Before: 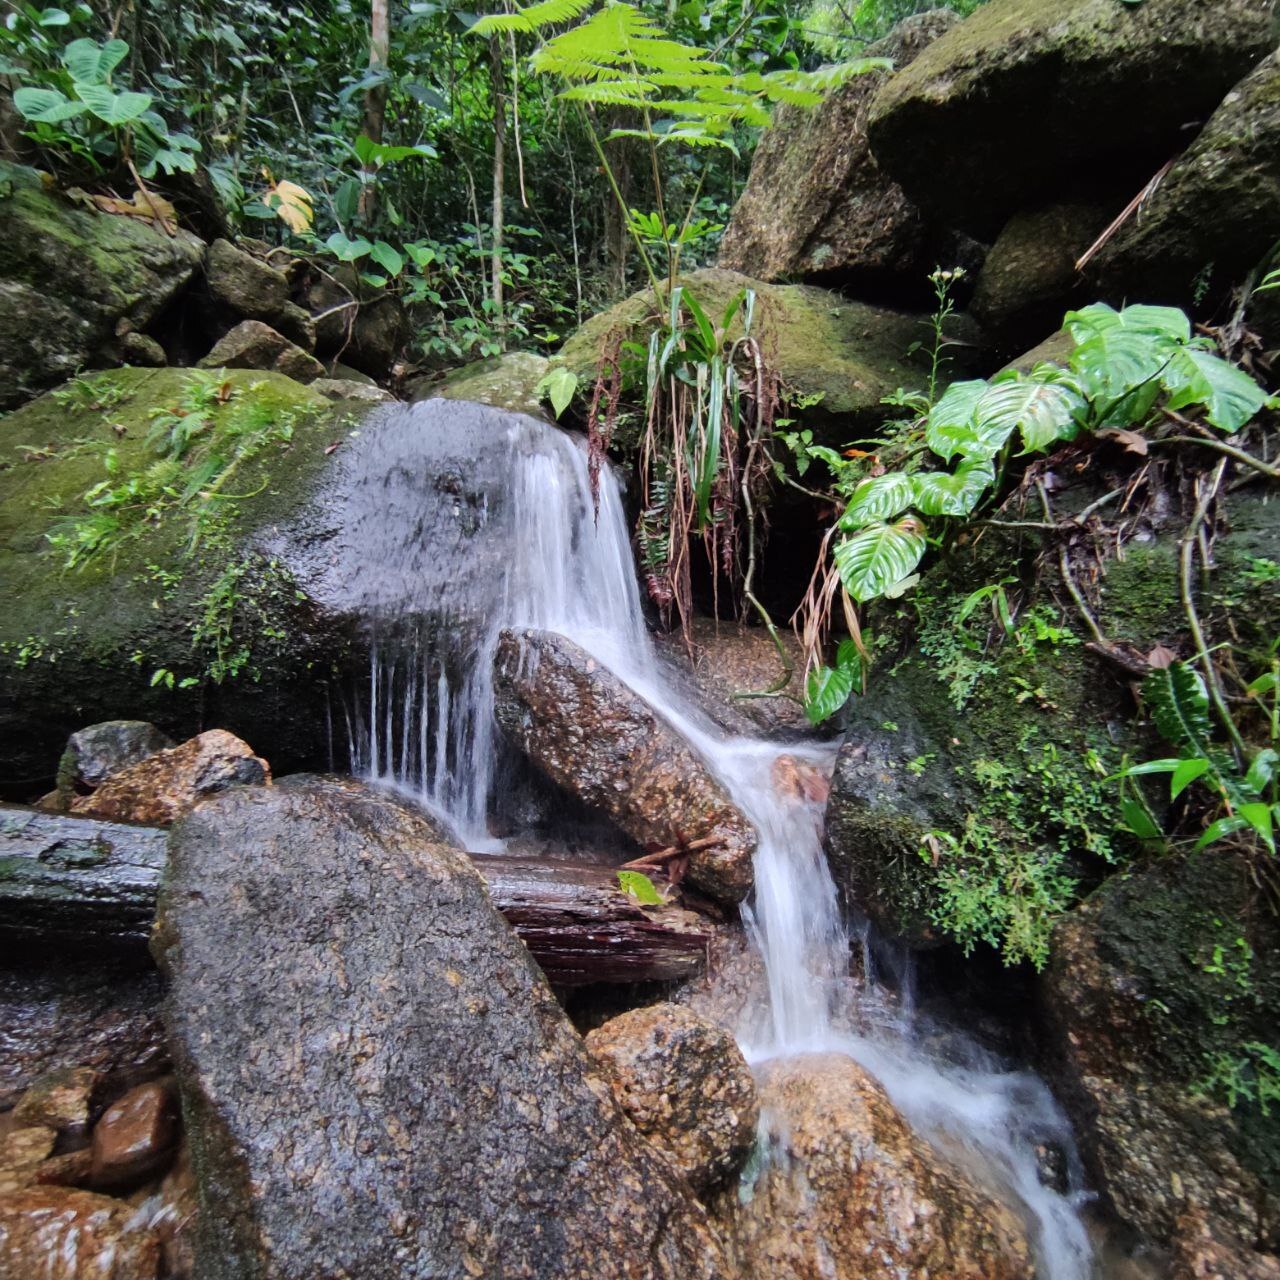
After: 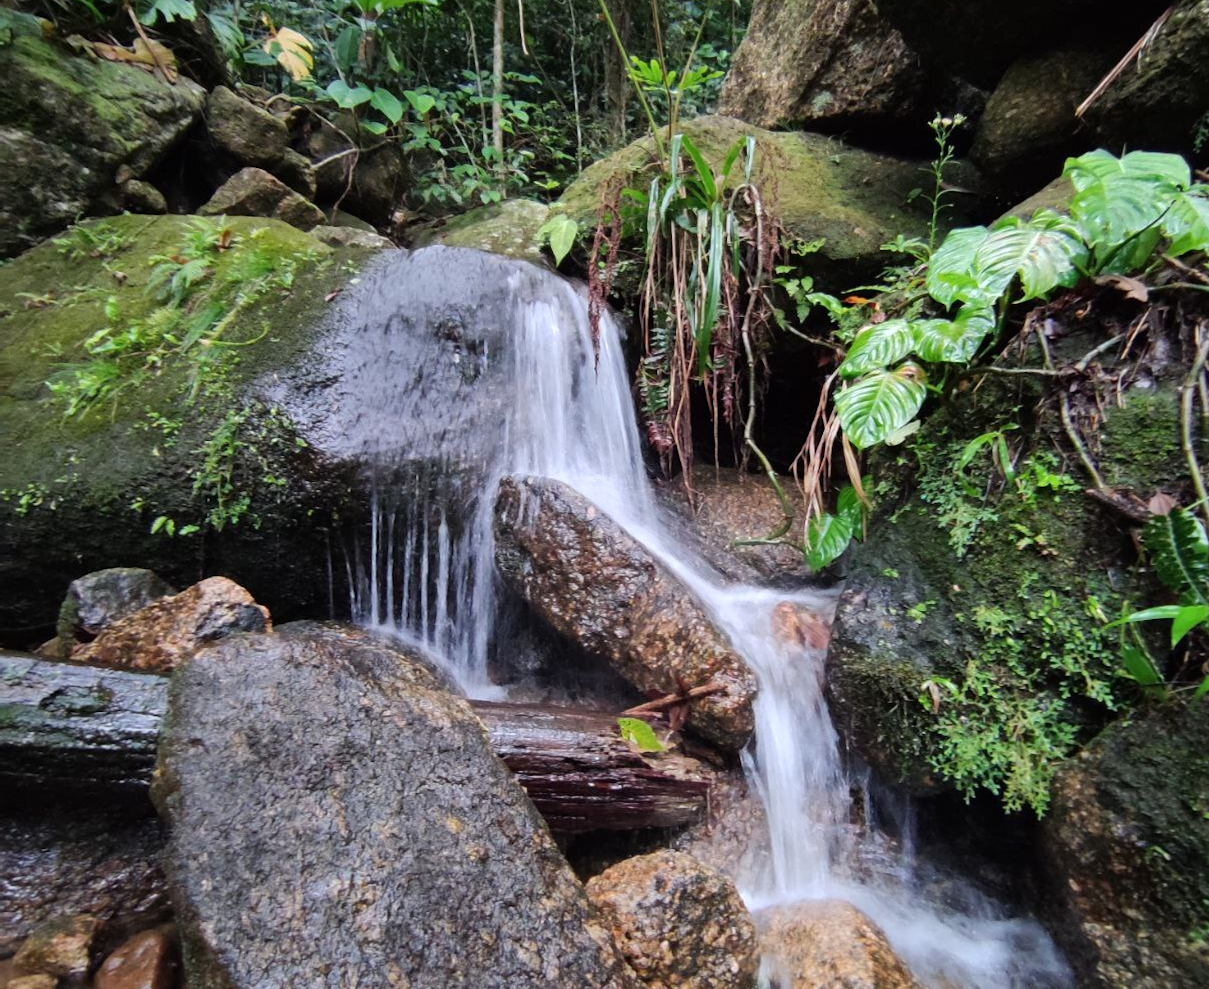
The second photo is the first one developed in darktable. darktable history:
crop and rotate: angle 0.035°, top 12%, right 5.548%, bottom 10.777%
shadows and highlights: shadows 13.71, white point adjustment 1.18, soften with gaussian
